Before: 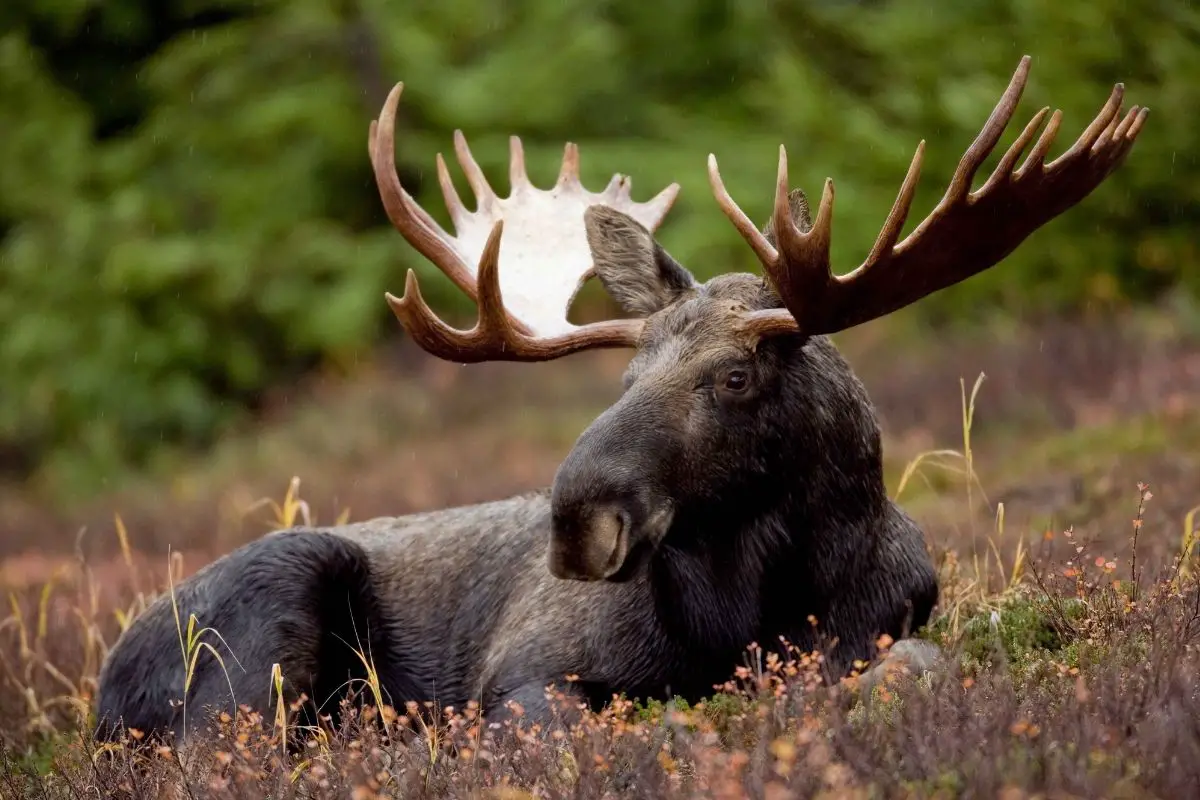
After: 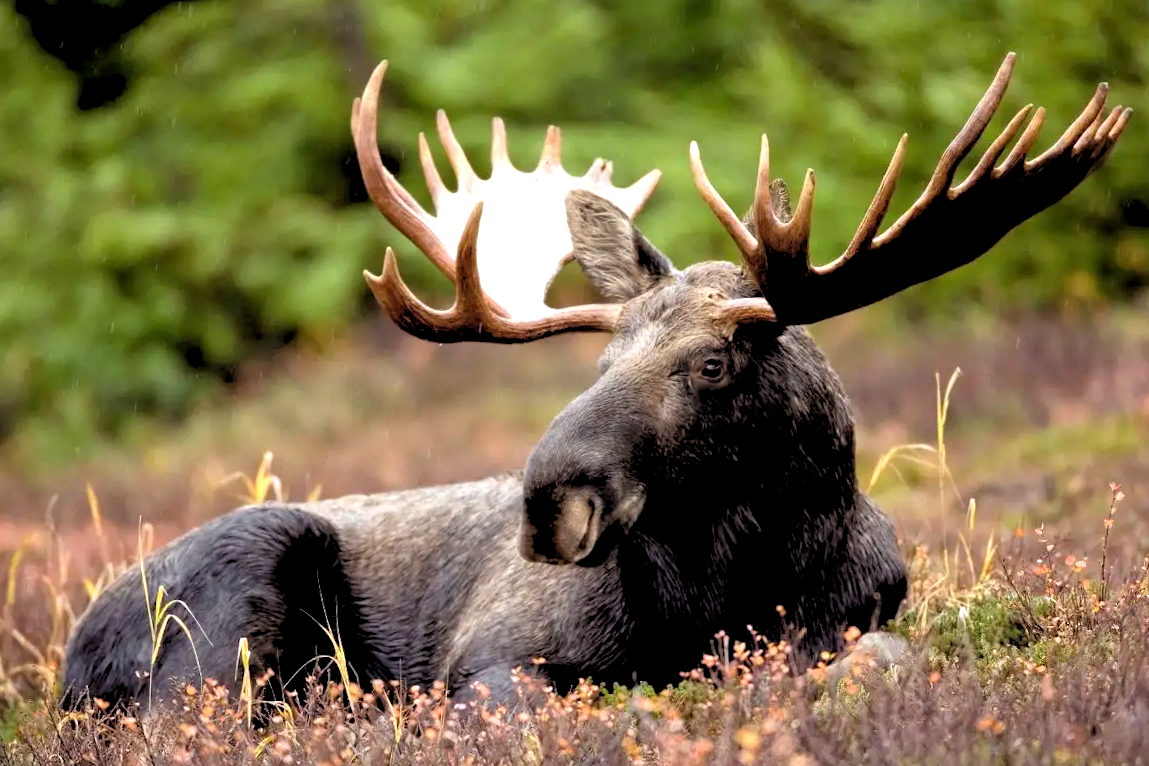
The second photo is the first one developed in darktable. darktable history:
exposure: exposure 0.722 EV, compensate highlight preservation false
rgb levels: levels [[0.013, 0.434, 0.89], [0, 0.5, 1], [0, 0.5, 1]]
crop and rotate: angle -1.69°
